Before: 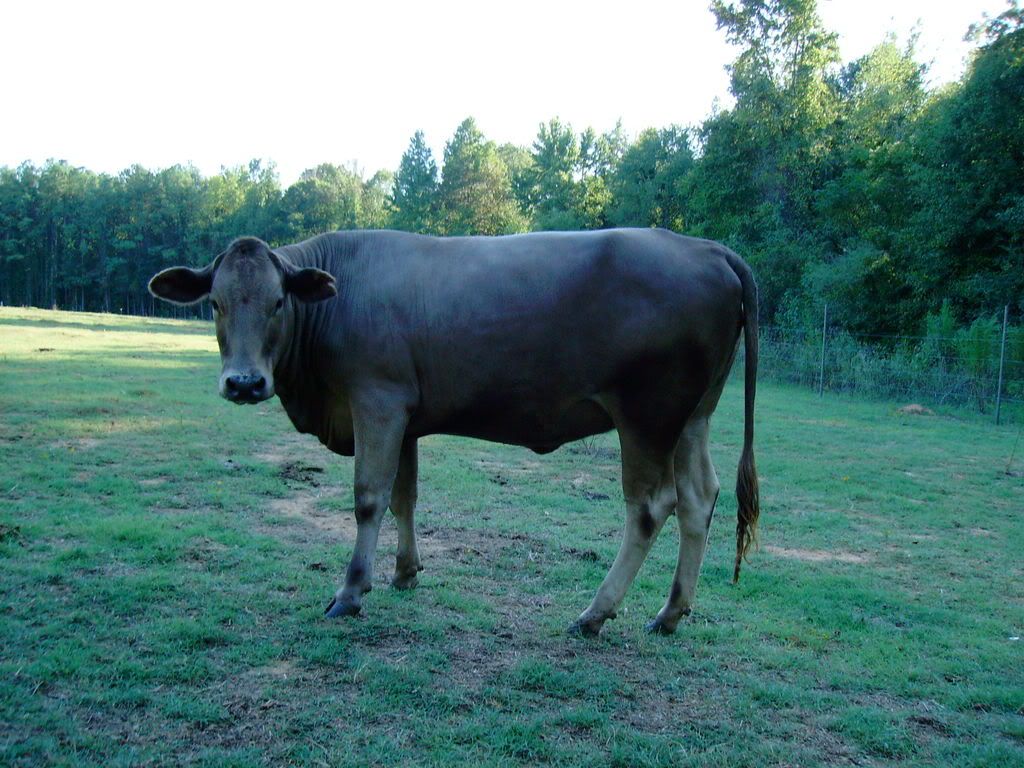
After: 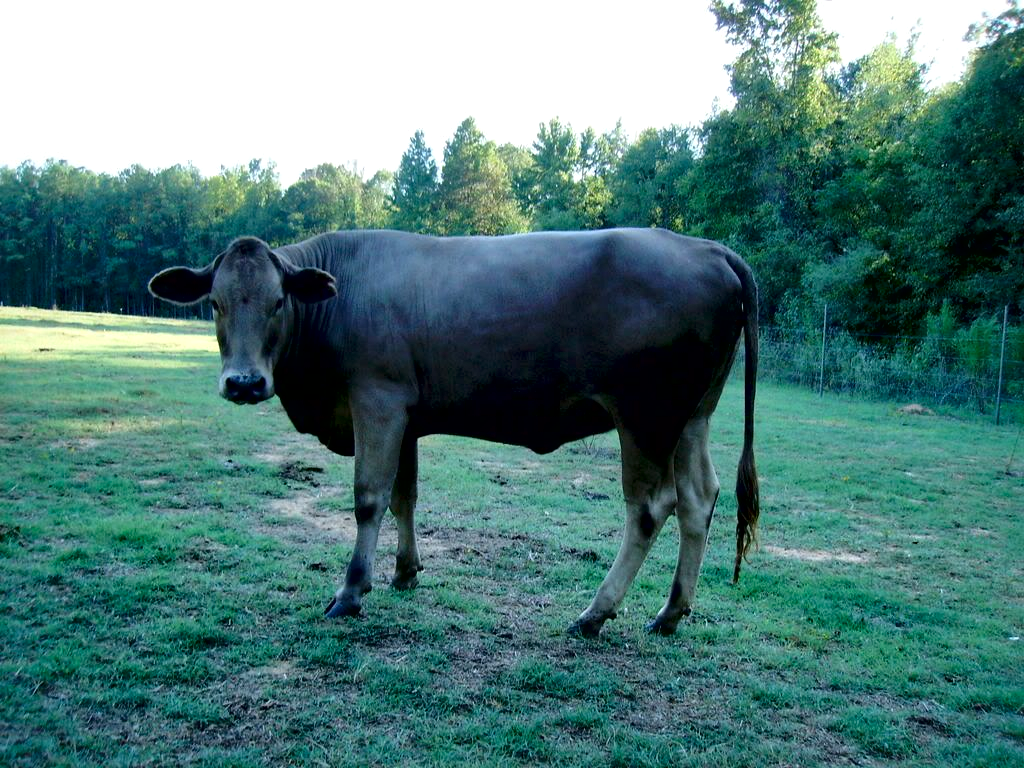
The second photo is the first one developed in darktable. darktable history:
local contrast: mode bilateral grid, contrast 70, coarseness 75, detail 180%, midtone range 0.2
color balance: output saturation 110%
